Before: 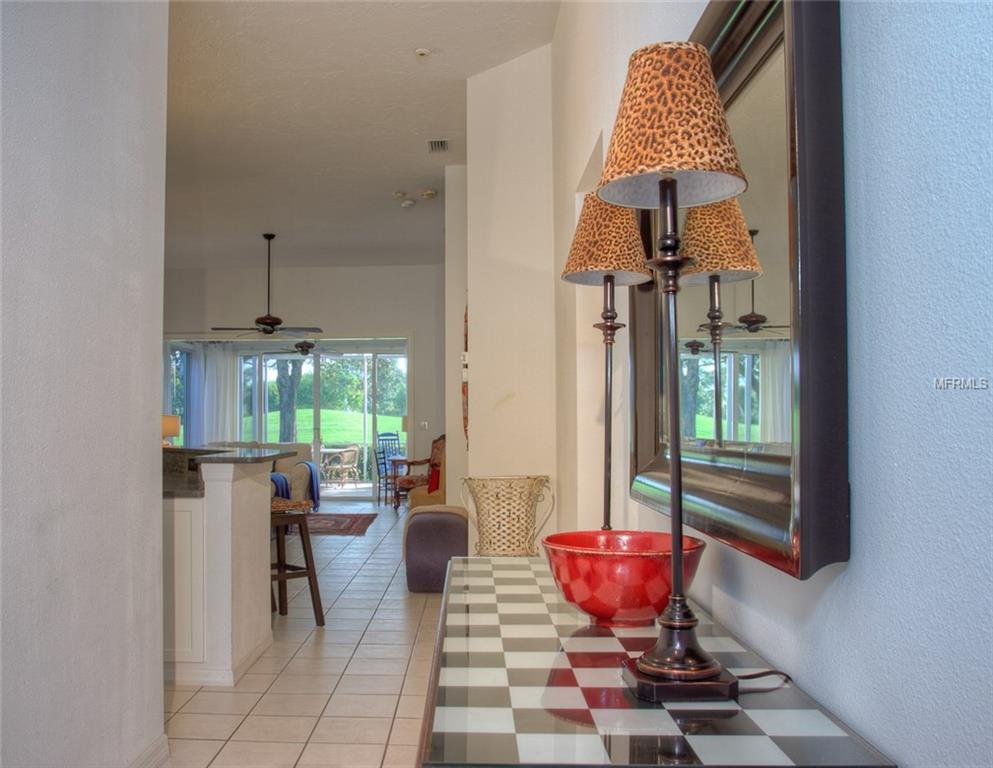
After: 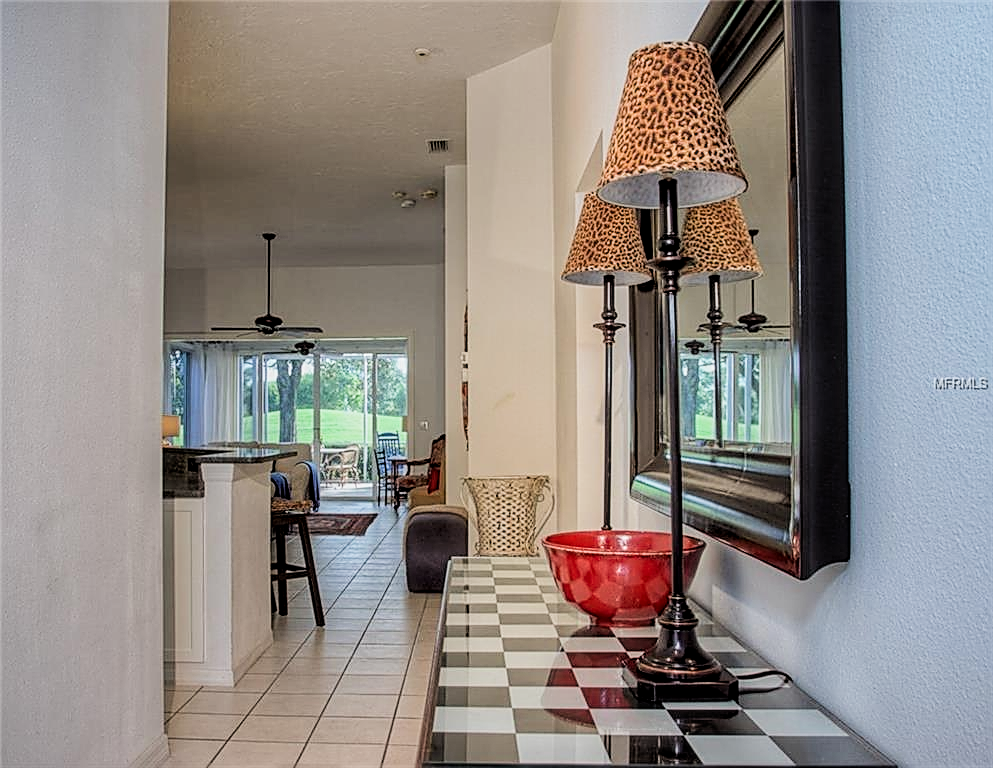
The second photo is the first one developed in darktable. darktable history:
sharpen: amount 0.994
filmic rgb: black relative exposure -5.08 EV, white relative exposure 3.95 EV, hardness 2.88, contrast 1.392, highlights saturation mix -28.72%
local contrast: on, module defaults
